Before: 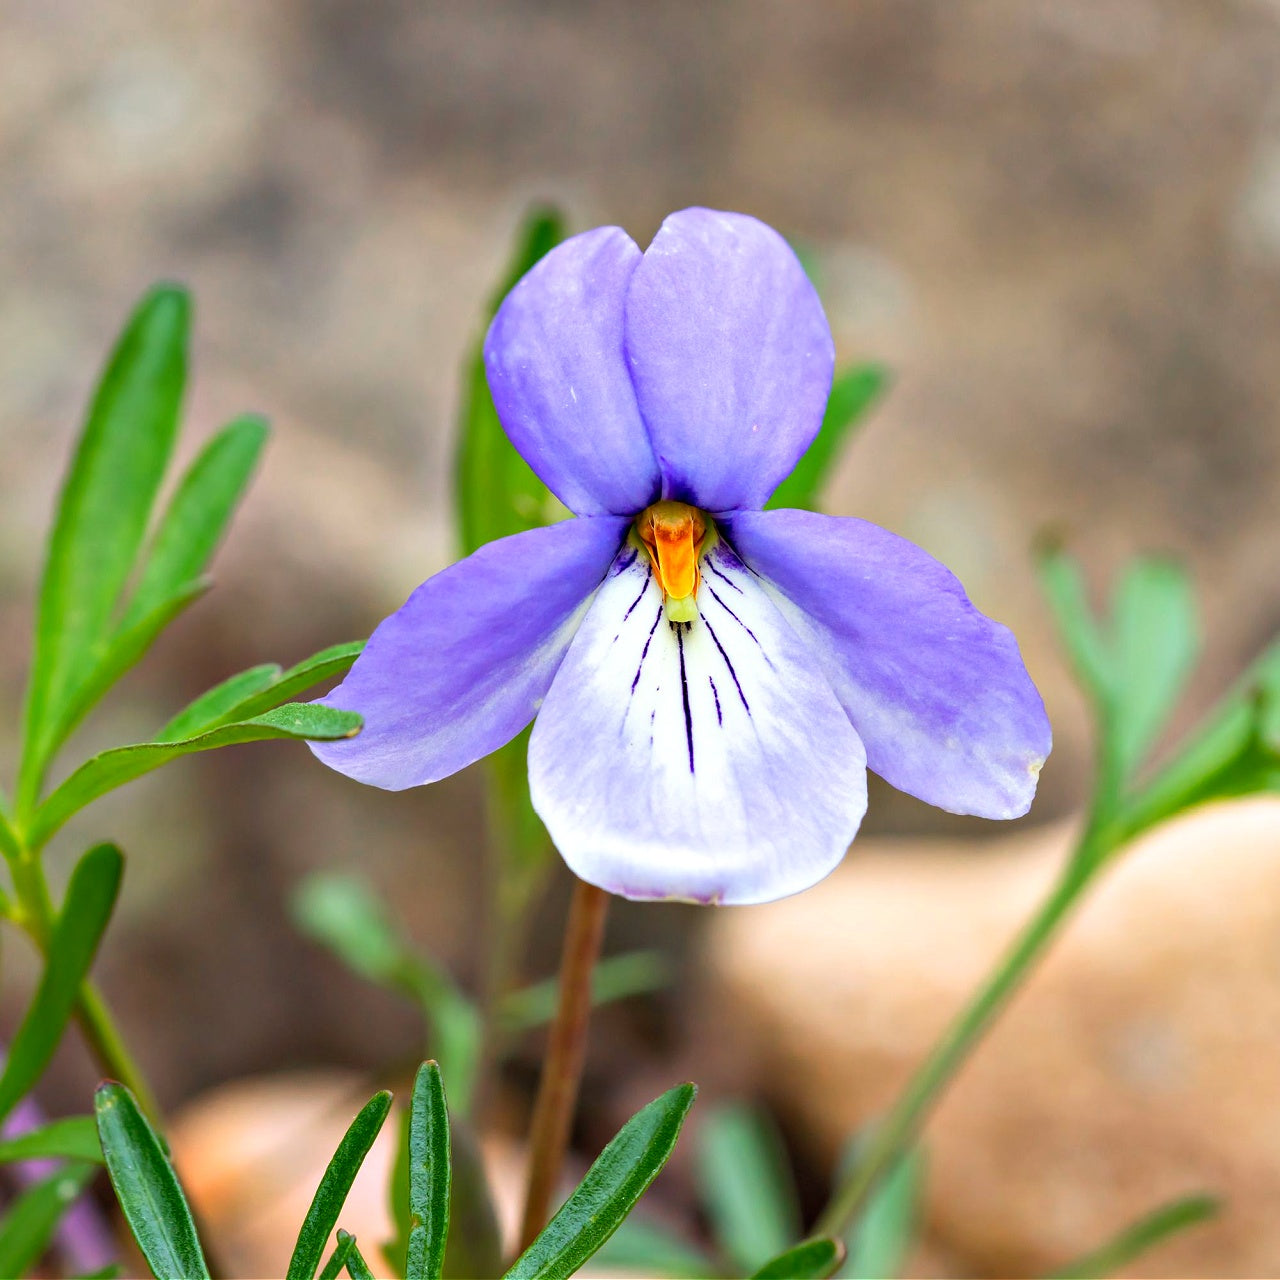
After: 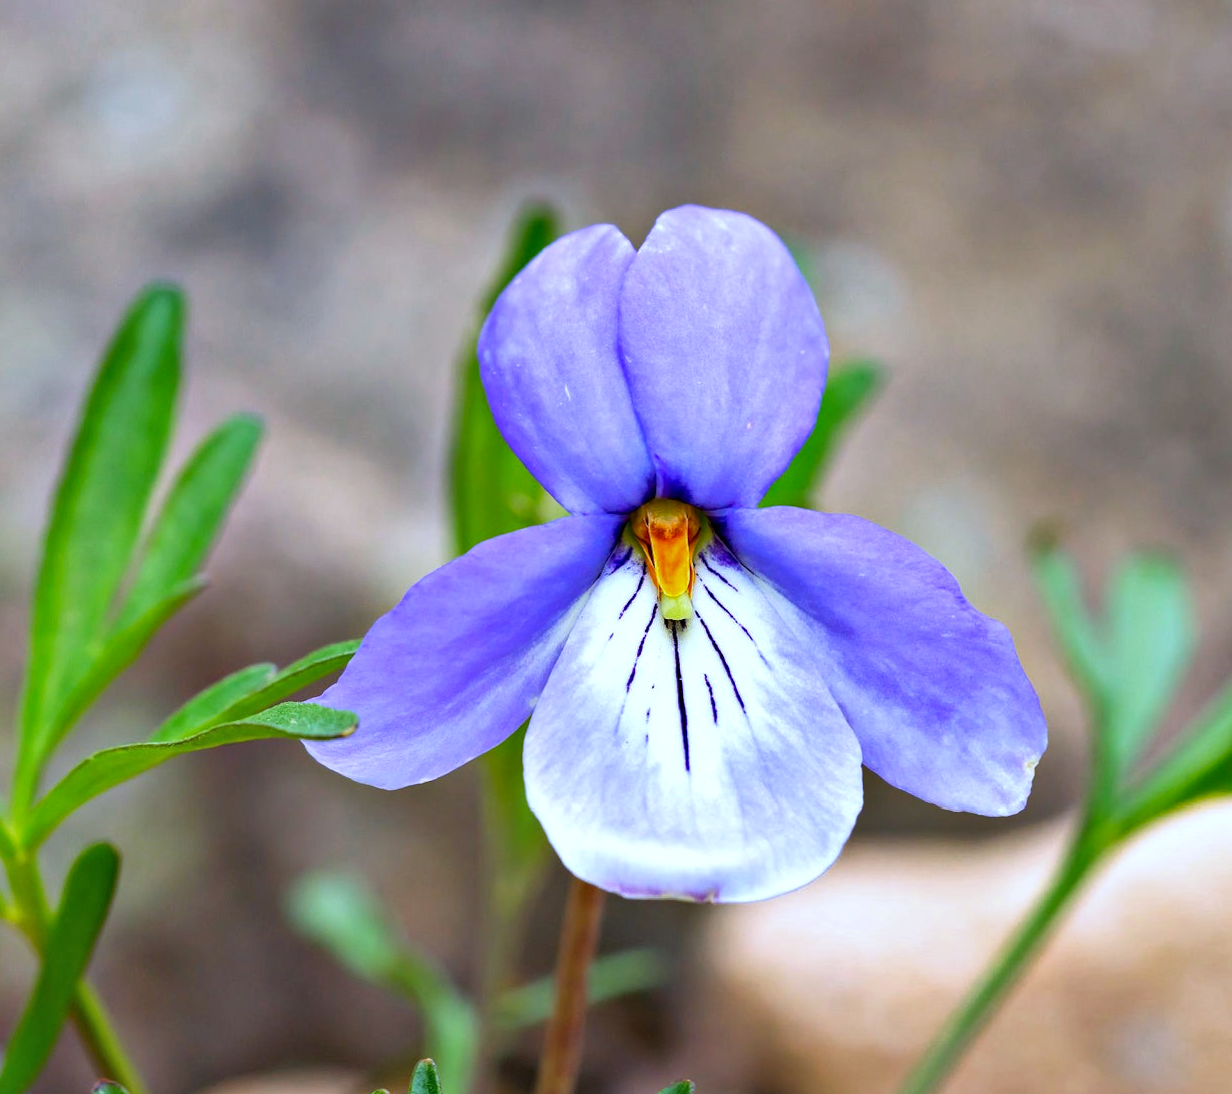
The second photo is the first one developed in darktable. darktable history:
crop and rotate: angle 0.2°, left 0.275%, right 3.127%, bottom 14.18%
shadows and highlights: soften with gaussian
white balance: red 0.948, green 1.02, blue 1.176
